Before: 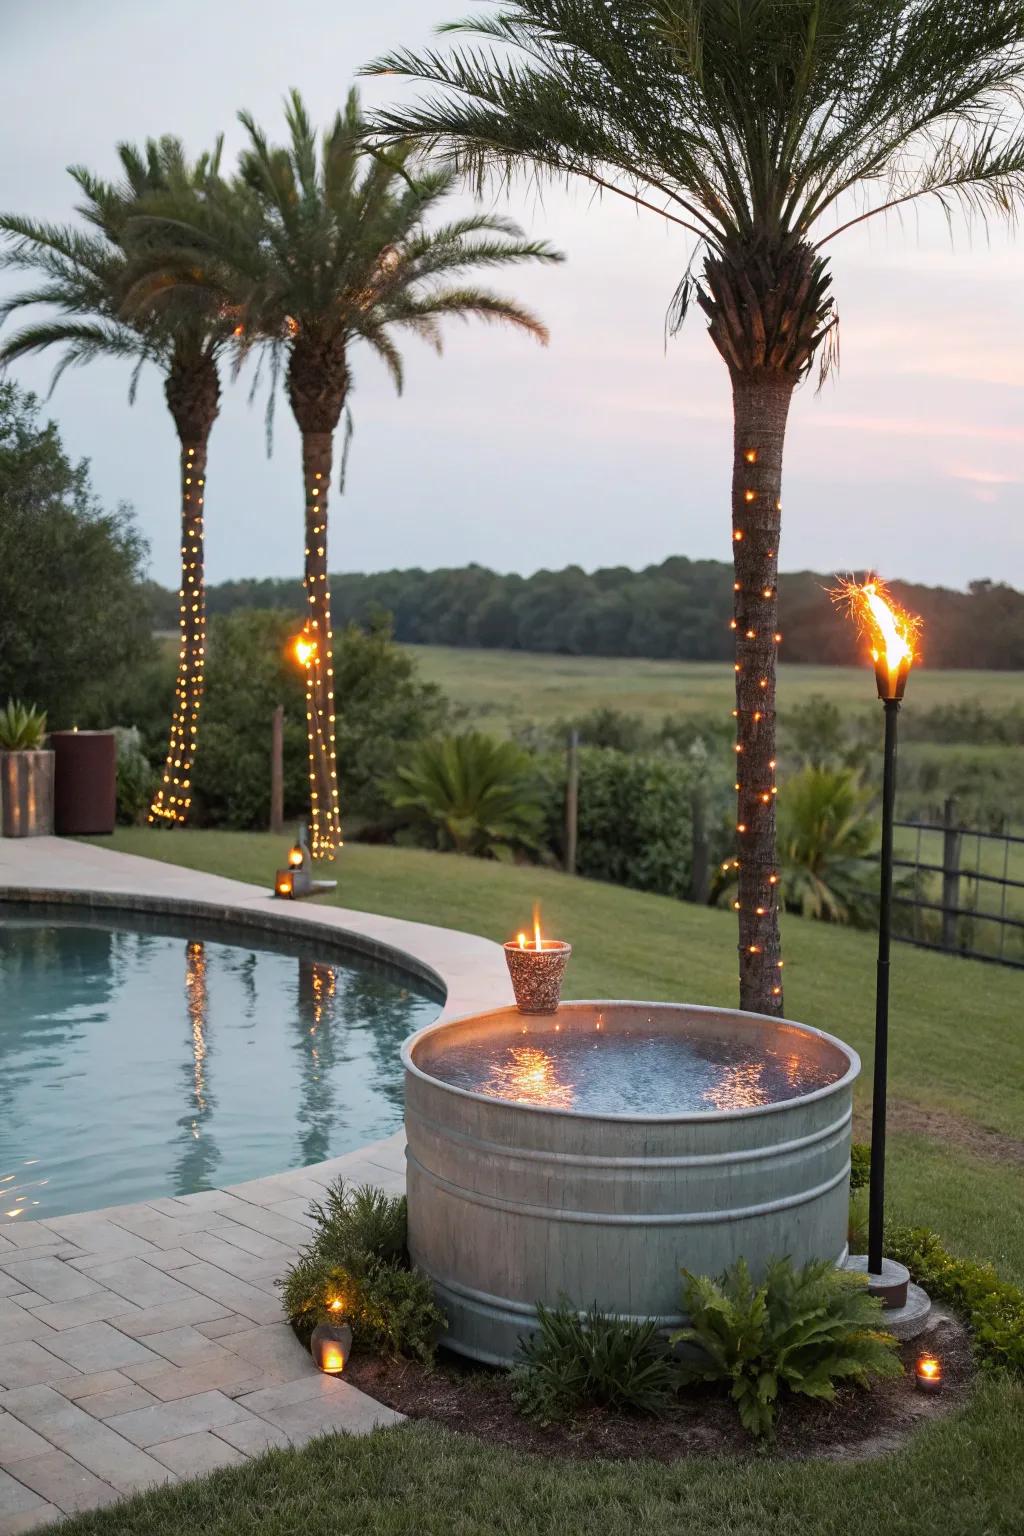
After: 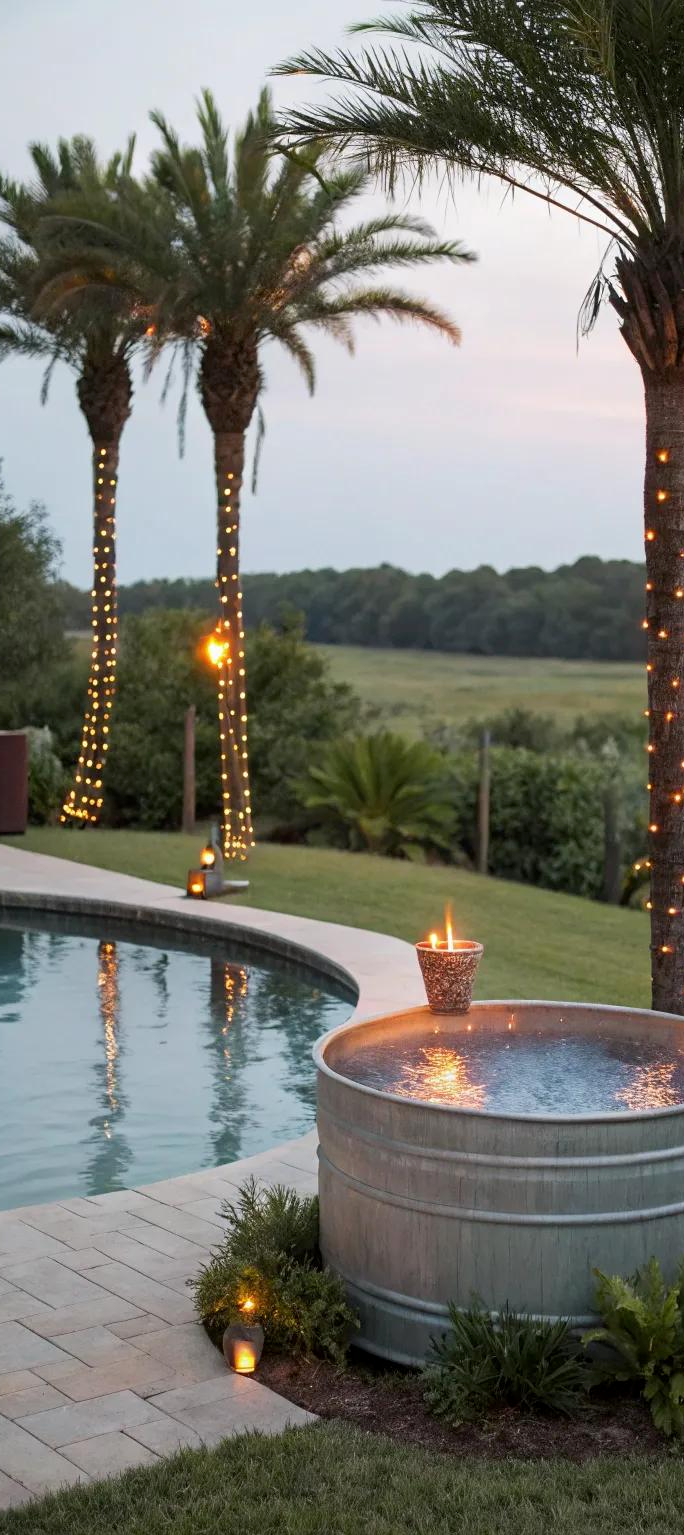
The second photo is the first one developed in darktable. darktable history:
exposure: black level correction 0.002, compensate highlight preservation false
crop and rotate: left 8.634%, right 24.495%
